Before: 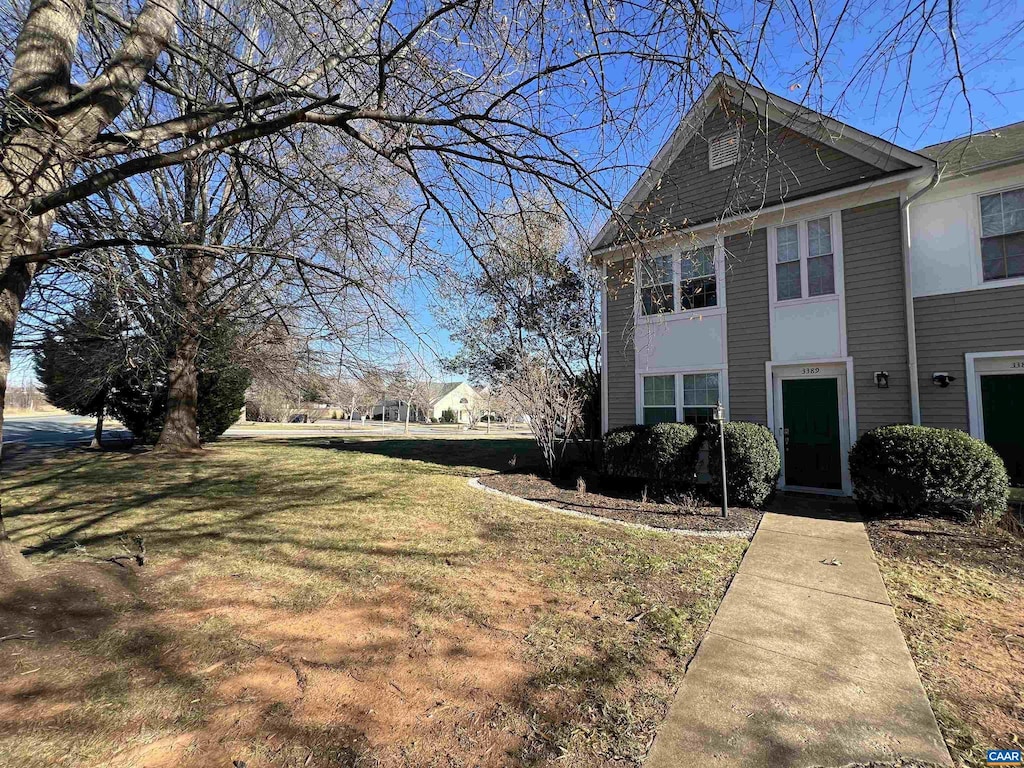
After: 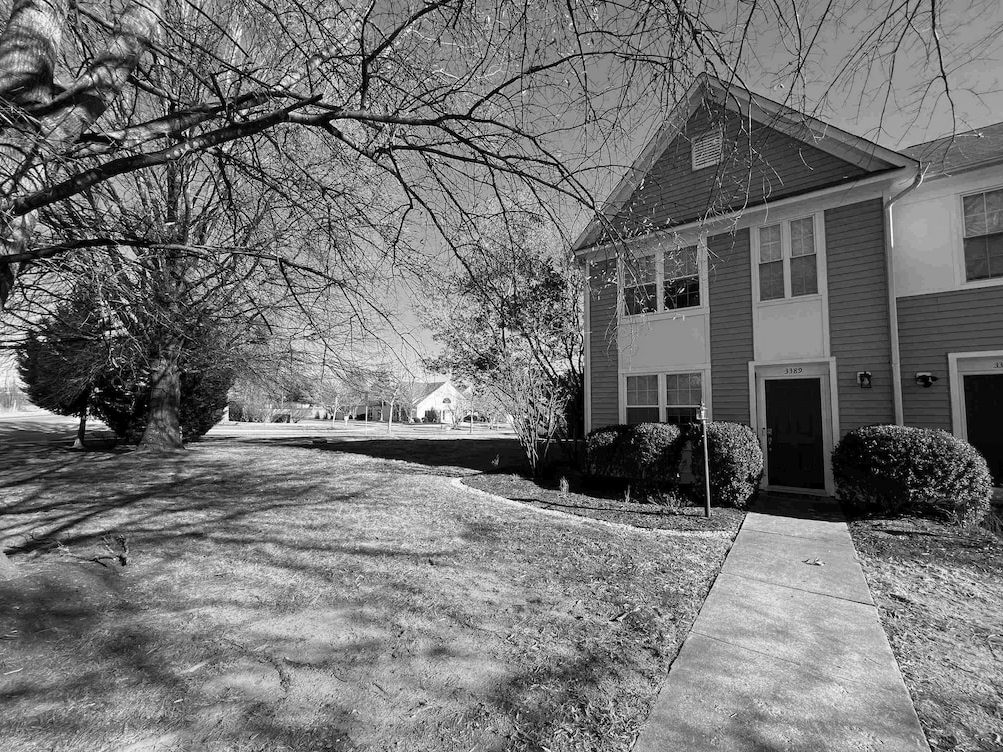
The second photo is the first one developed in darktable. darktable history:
crop: left 1.743%, right 0.268%, bottom 2.011%
monochrome: on, module defaults
contrast brightness saturation: saturation -0.05
